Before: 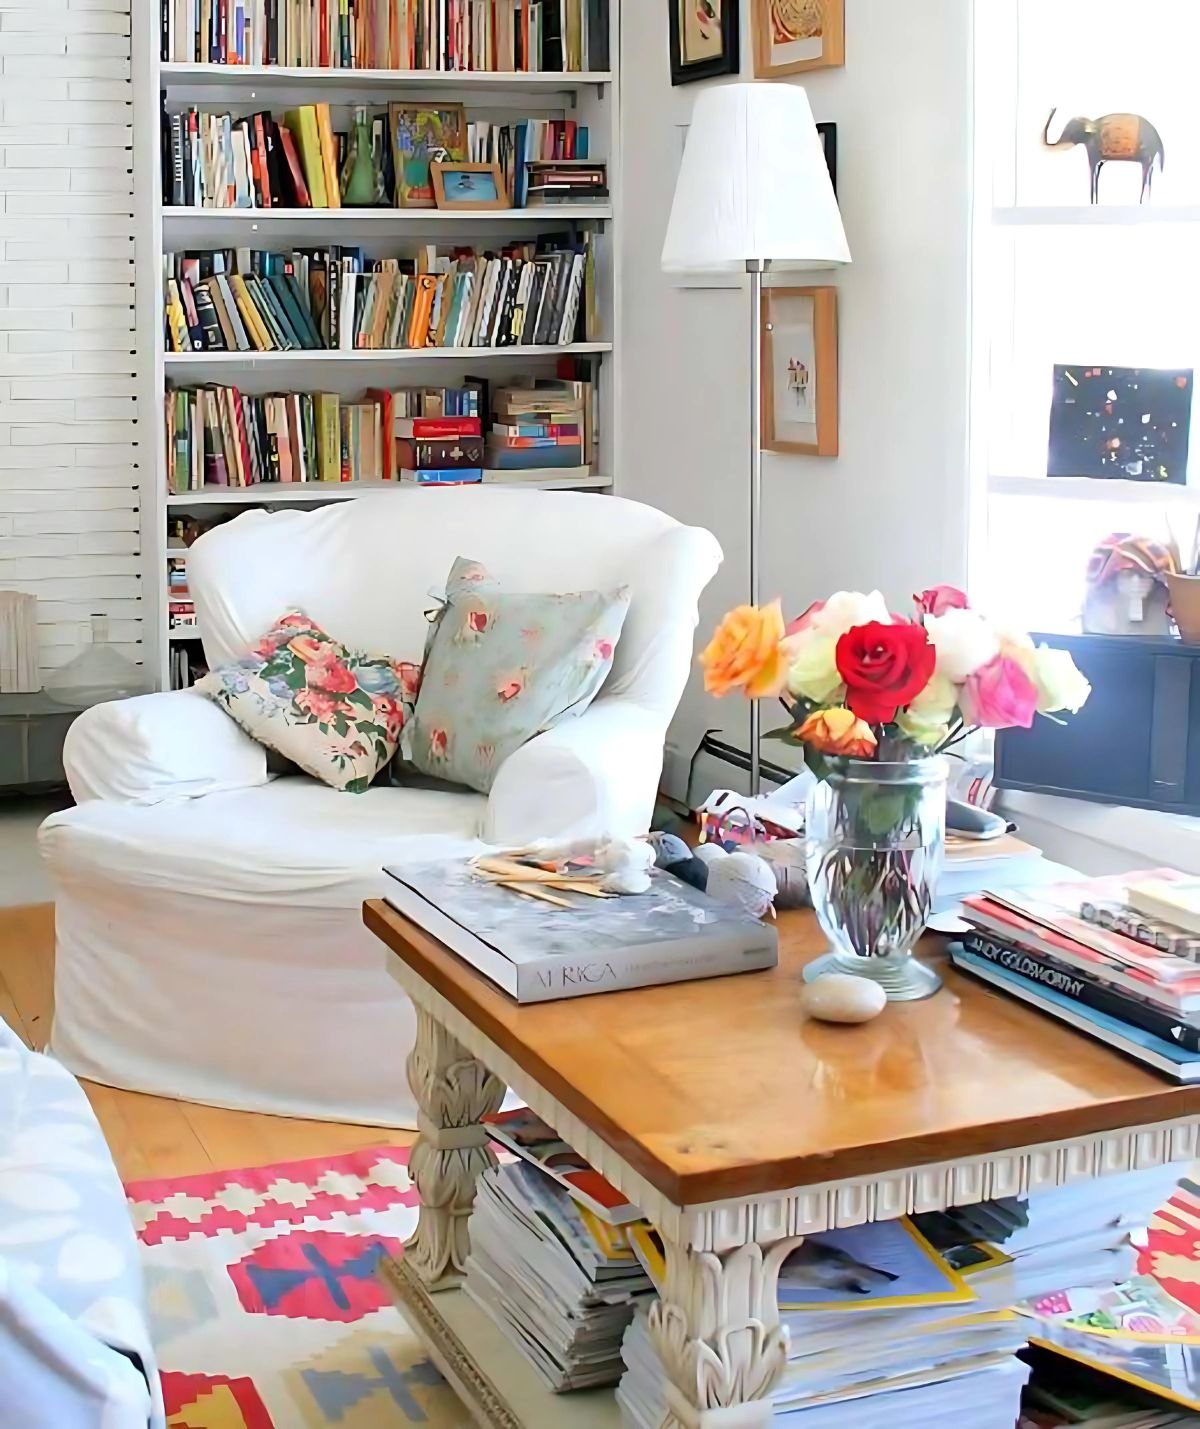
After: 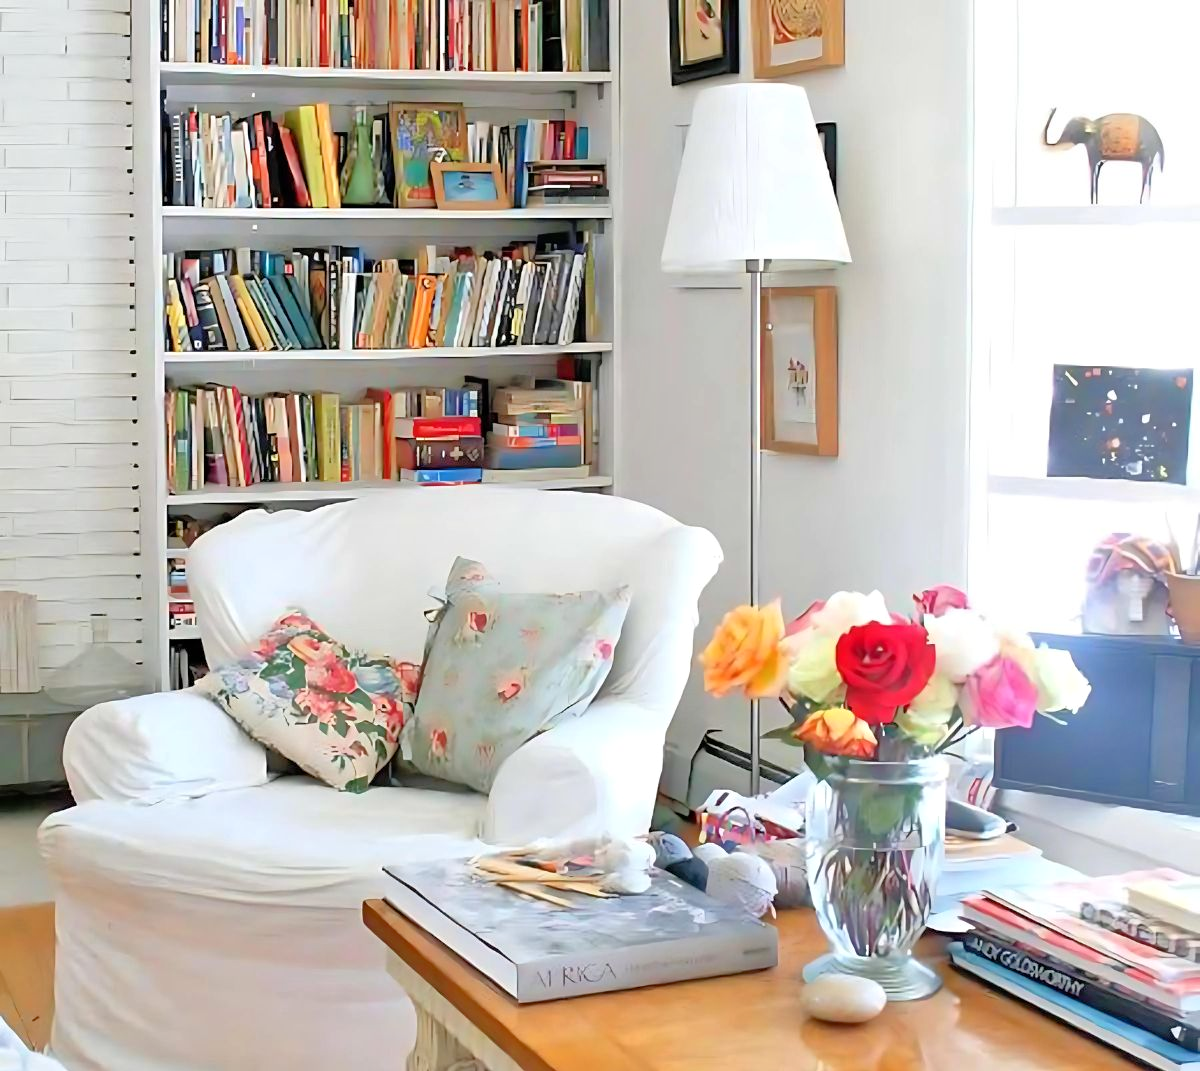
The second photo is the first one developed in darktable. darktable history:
tone equalizer: -7 EV 0.15 EV, -6 EV 0.6 EV, -5 EV 1.15 EV, -4 EV 1.33 EV, -3 EV 1.15 EV, -2 EV 0.6 EV, -1 EV 0.15 EV, mask exposure compensation -0.5 EV
crop: bottom 24.967%
